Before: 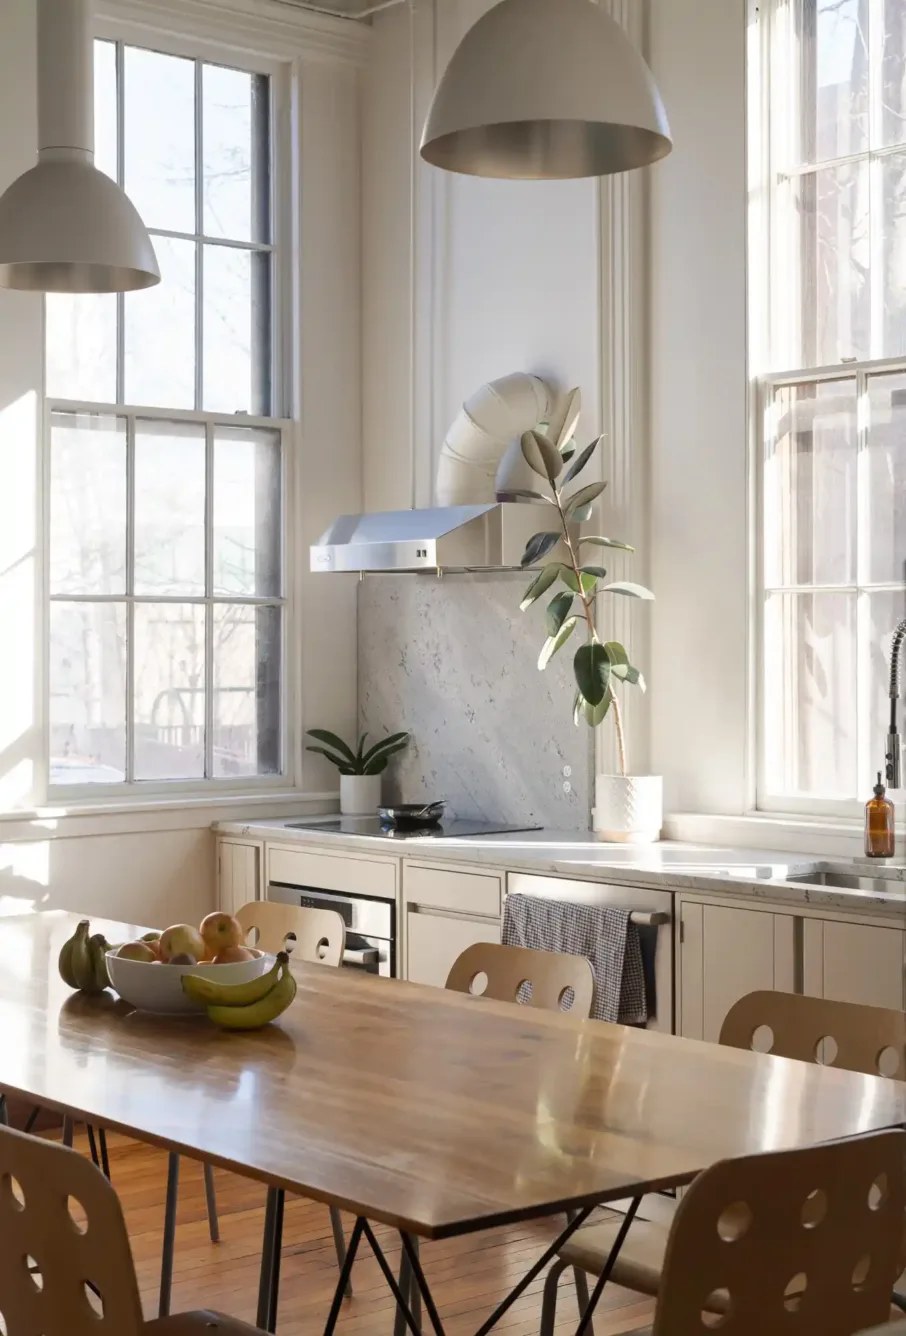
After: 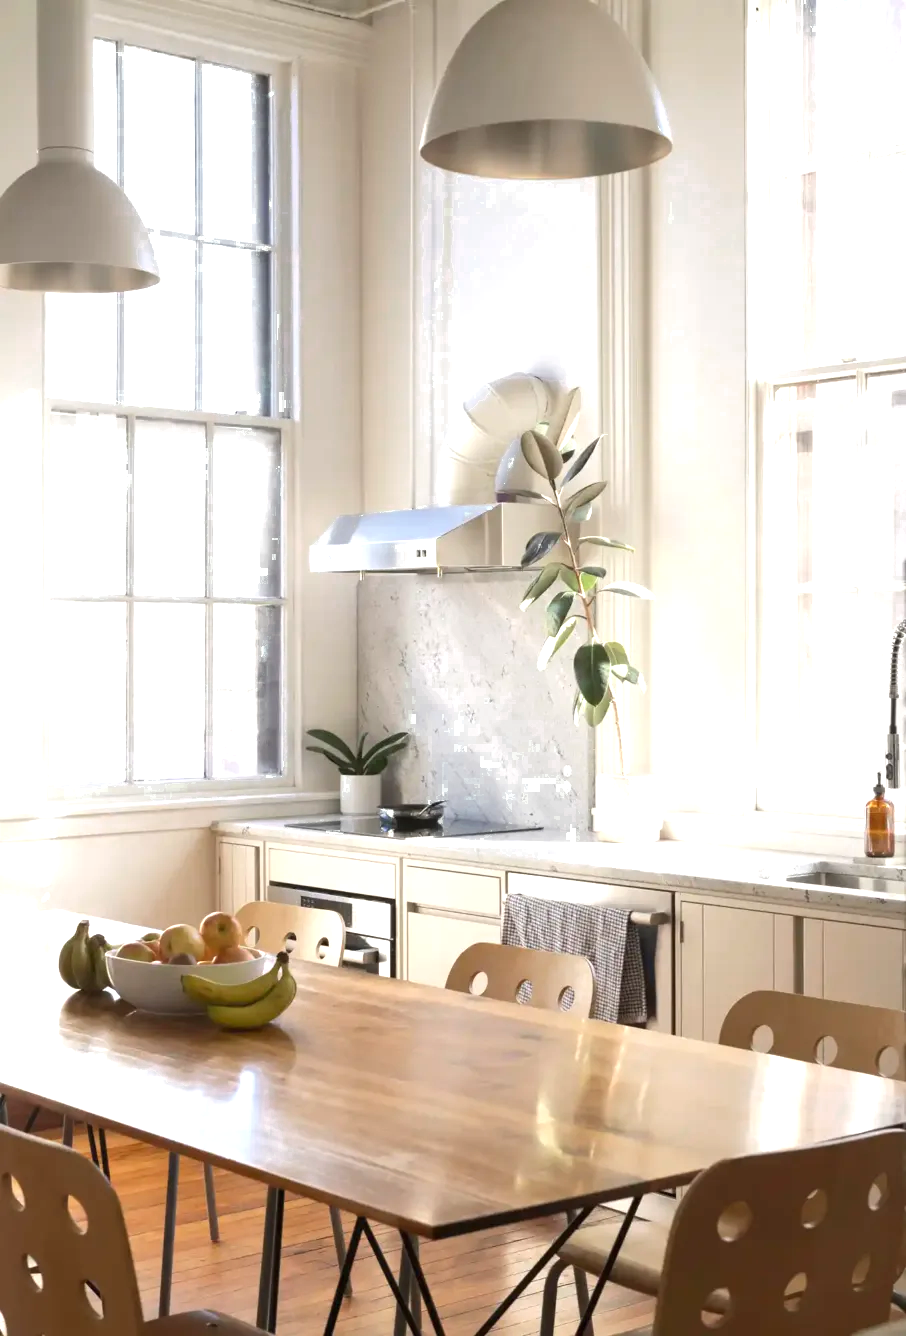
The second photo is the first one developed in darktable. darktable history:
exposure: black level correction 0, exposure 0.889 EV, compensate highlight preservation false
color zones: curves: ch0 [(0.25, 0.5) (0.463, 0.627) (0.484, 0.637) (0.75, 0.5)], process mode strong
